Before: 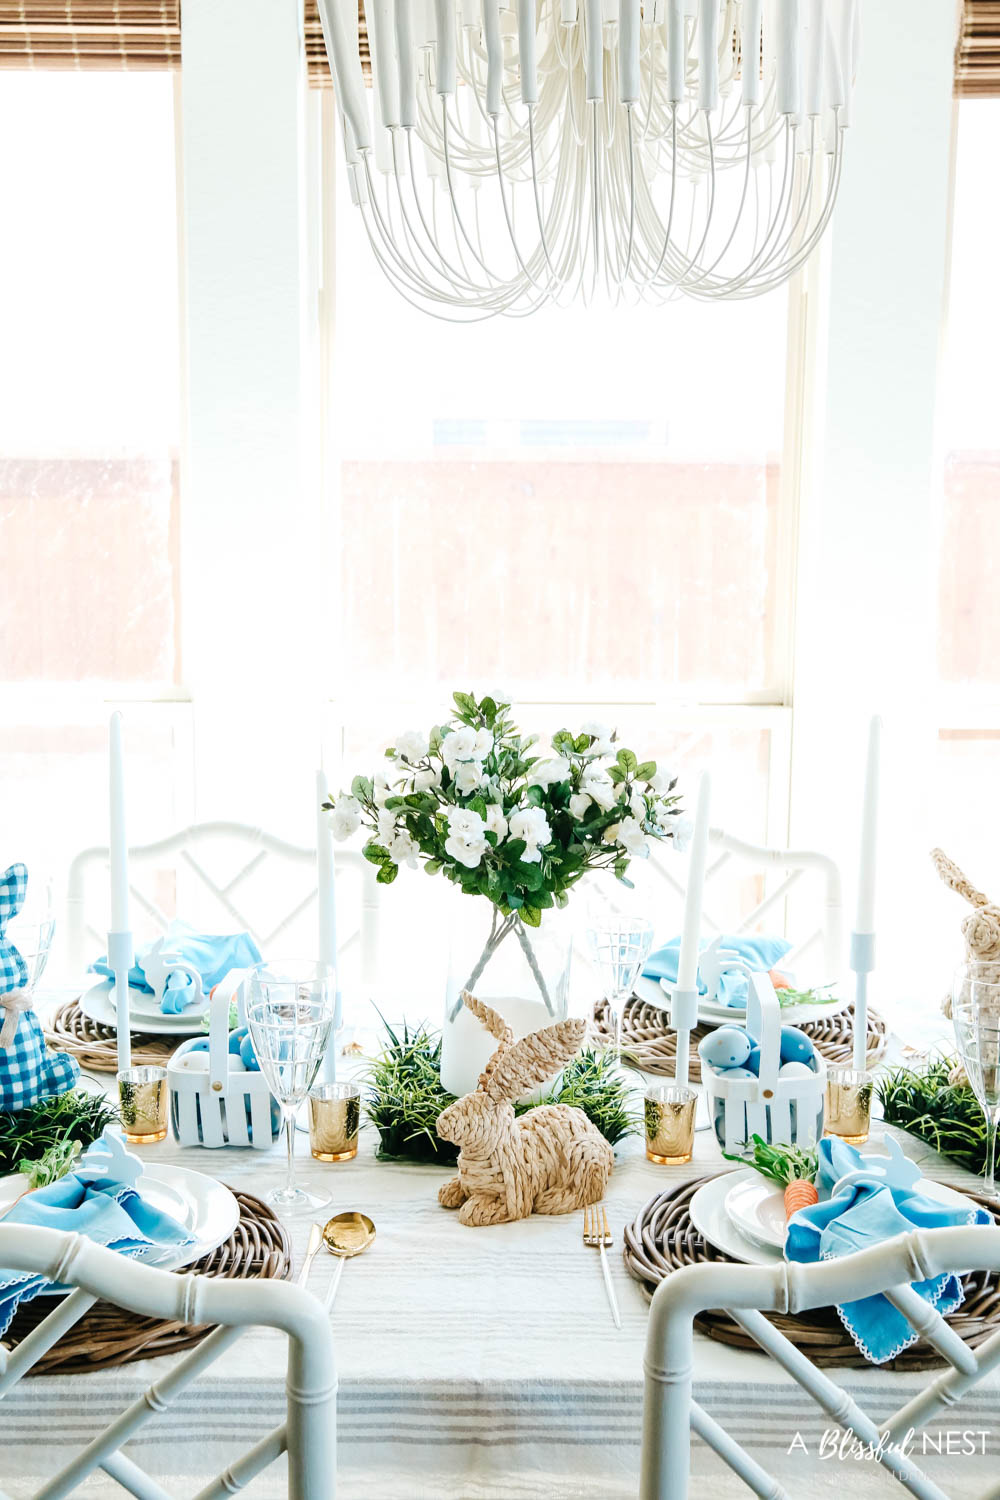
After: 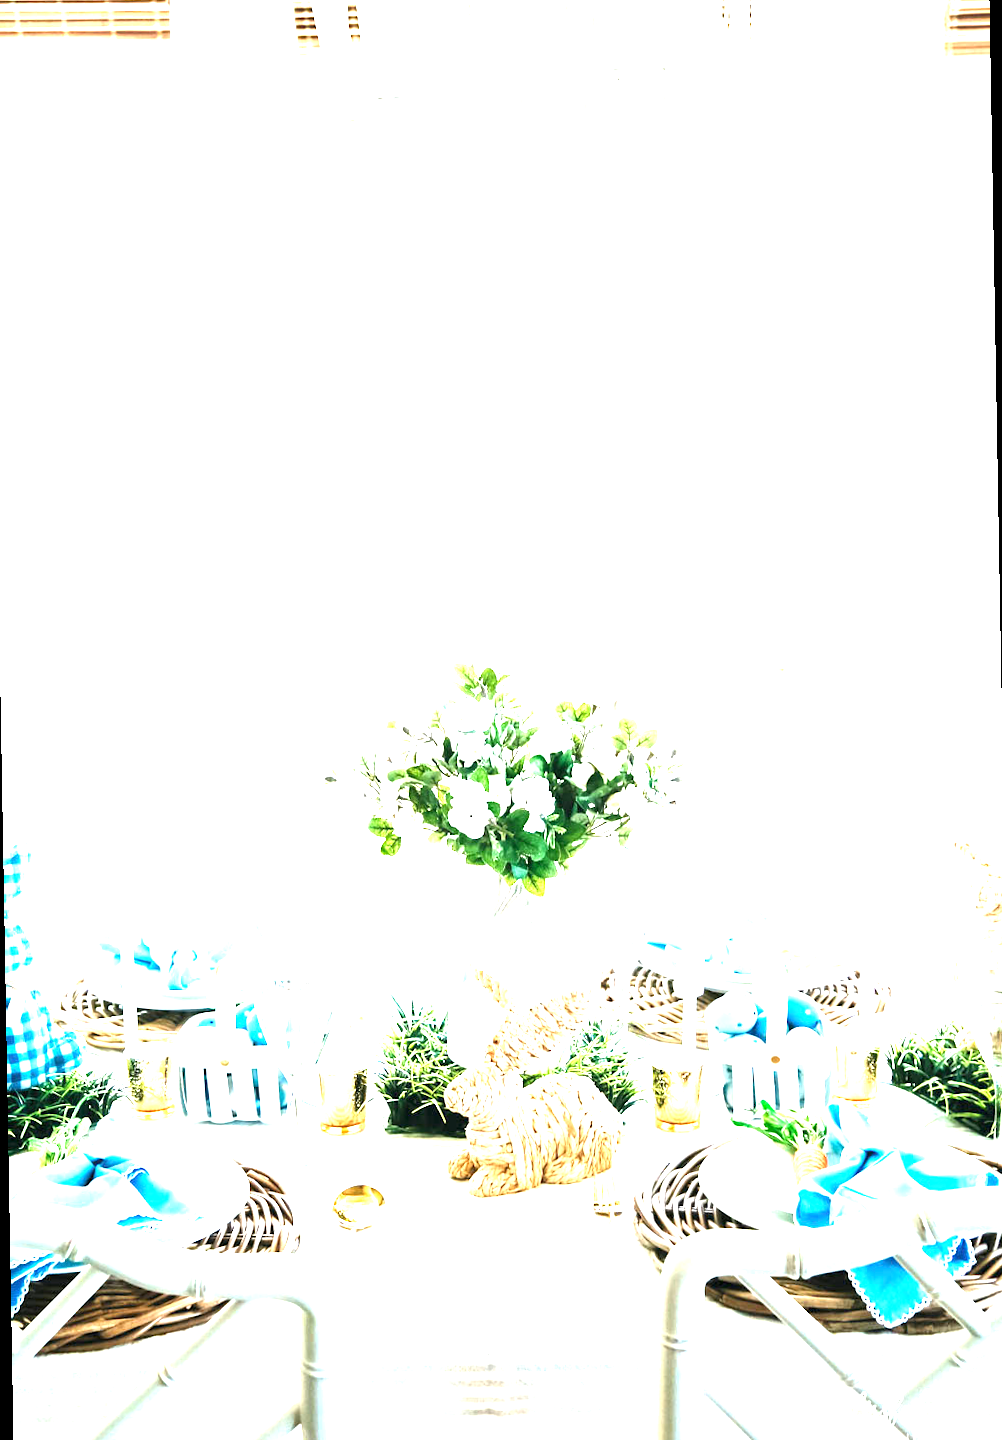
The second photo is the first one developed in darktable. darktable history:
exposure: exposure 2 EV, compensate exposure bias true, compensate highlight preservation false
rotate and perspective: rotation -1°, crop left 0.011, crop right 0.989, crop top 0.025, crop bottom 0.975
